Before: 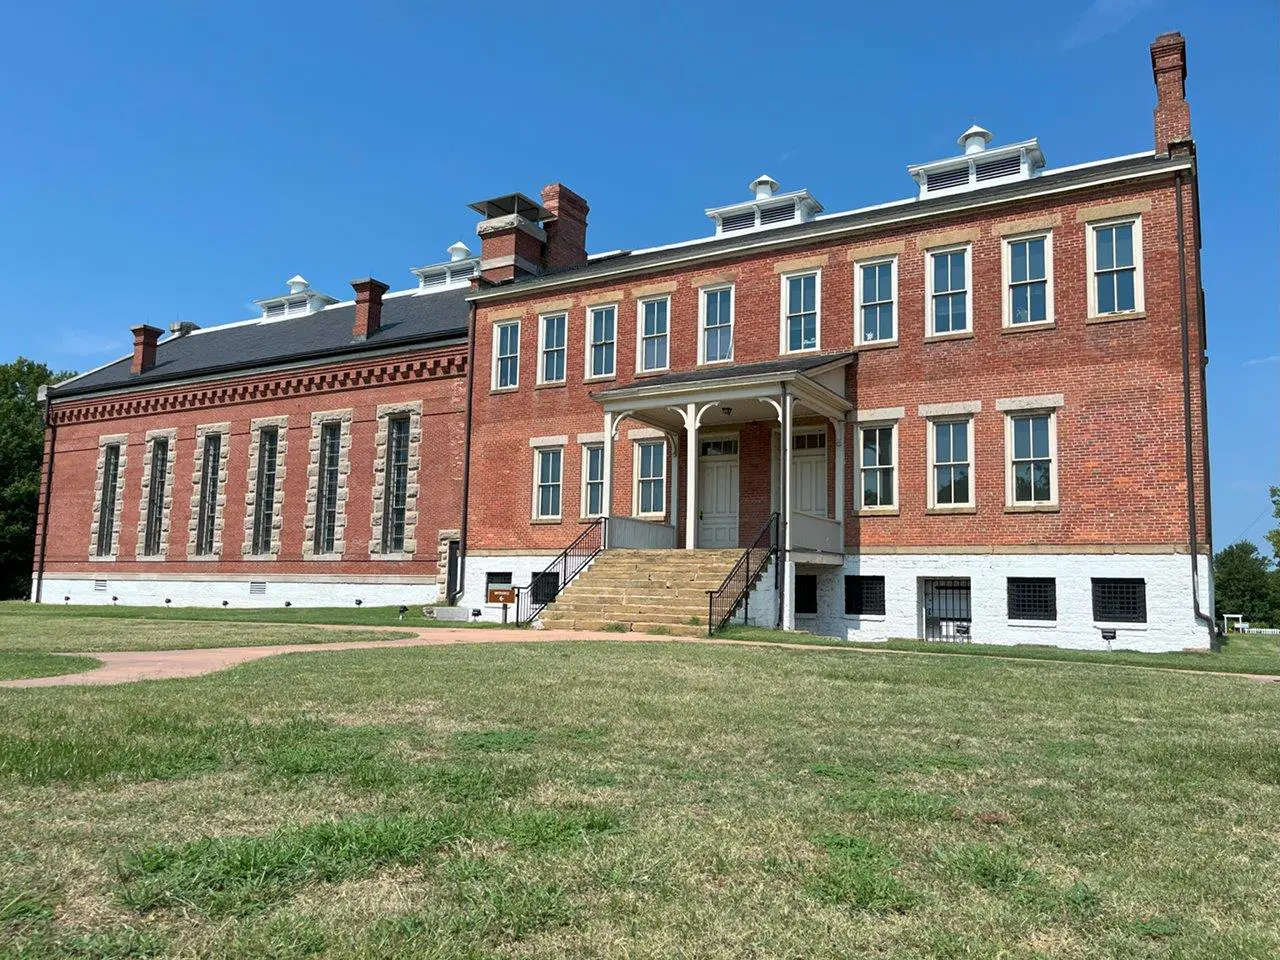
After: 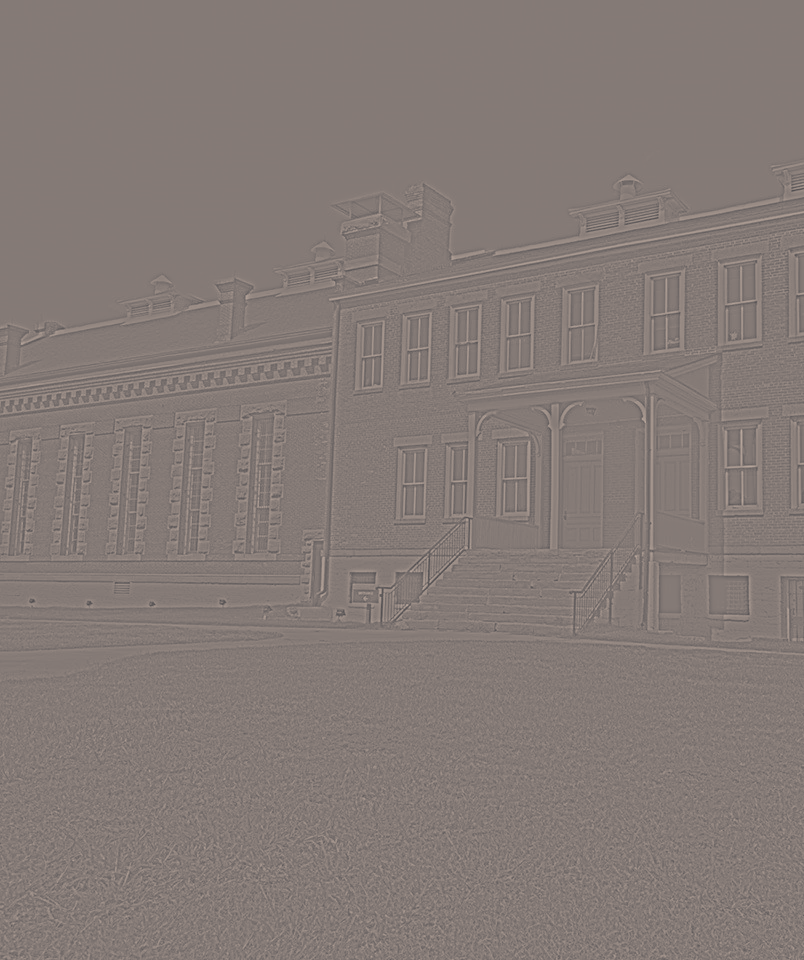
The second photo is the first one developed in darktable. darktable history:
crop: left 10.644%, right 26.528%
color balance rgb: shadows lift › chroma 2%, shadows lift › hue 247.2°, power › chroma 0.3%, power › hue 25.2°, highlights gain › chroma 3%, highlights gain › hue 60°, global offset › luminance 2%, perceptual saturation grading › global saturation 20%, perceptual saturation grading › highlights -20%, perceptual saturation grading › shadows 30%
velvia: on, module defaults
color calibration: output R [1.063, -0.012, -0.003, 0], output B [-0.079, 0.047, 1, 0], illuminant custom, x 0.389, y 0.387, temperature 3838.64 K
highpass: sharpness 5.84%, contrast boost 8.44%
